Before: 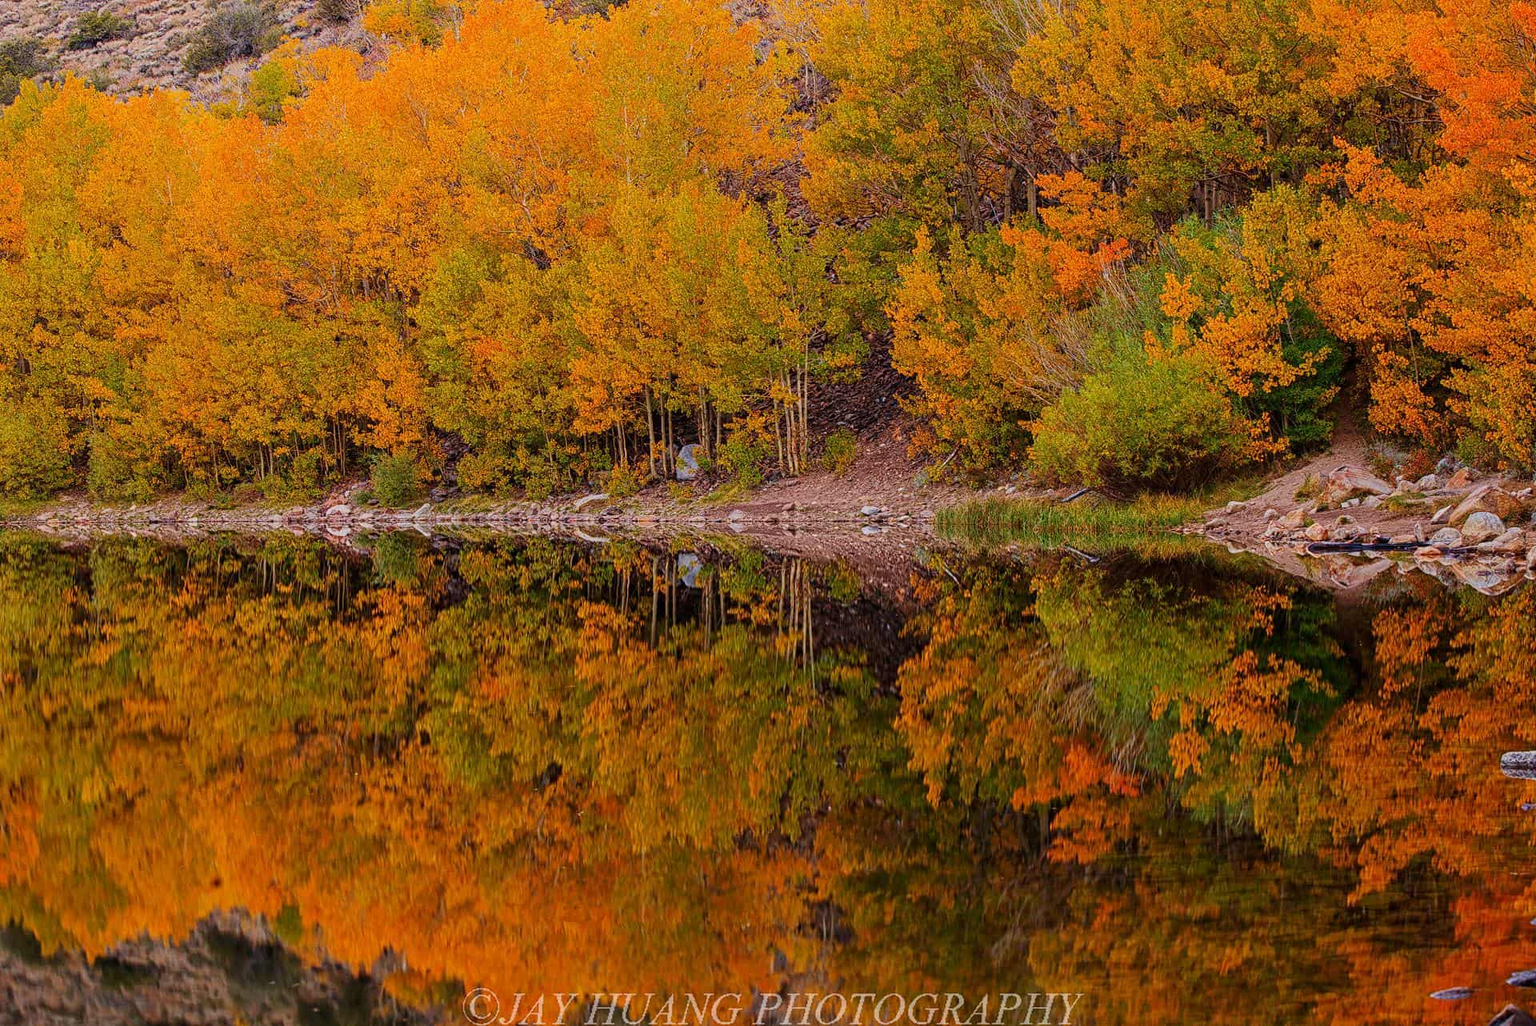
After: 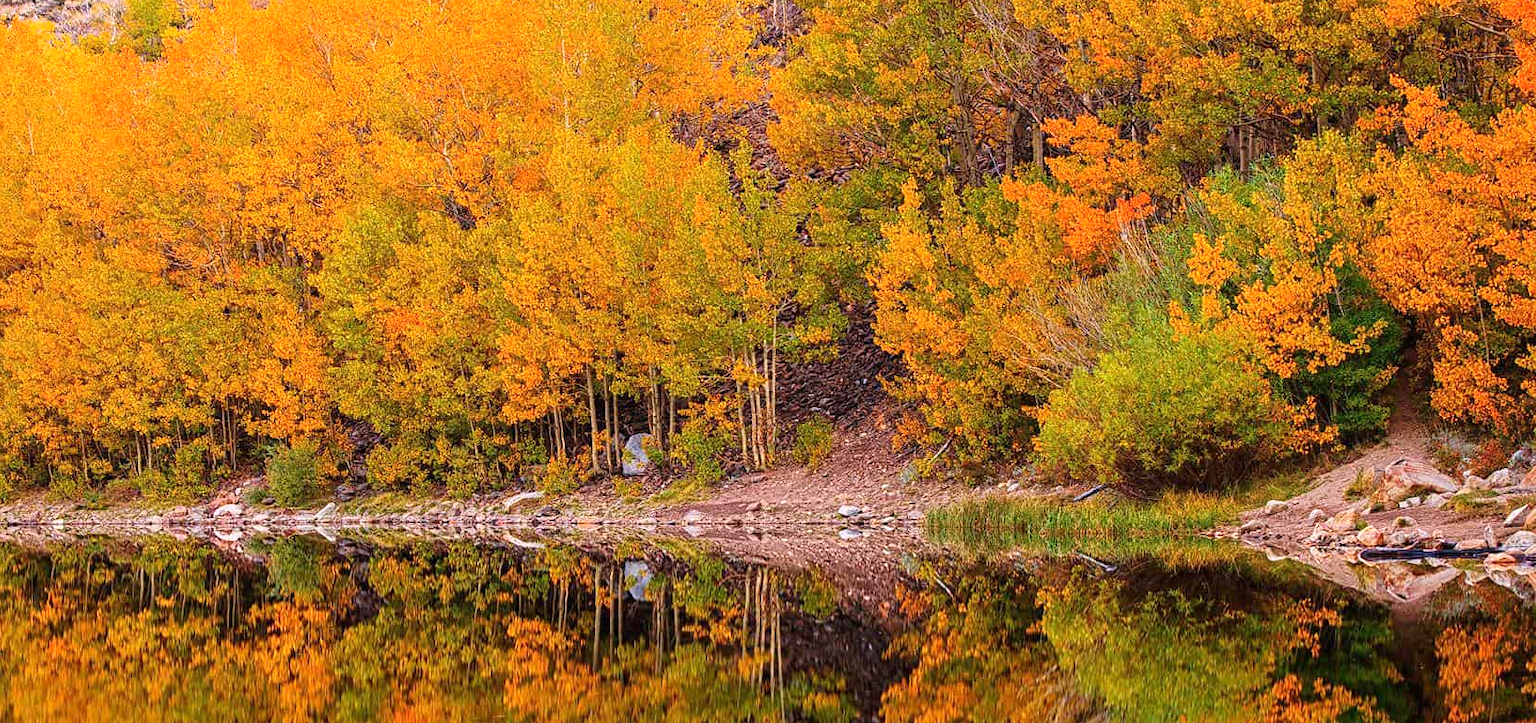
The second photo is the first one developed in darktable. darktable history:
exposure: black level correction 0, exposure 0.7 EV, compensate highlight preservation false
crop and rotate: left 9.345%, top 7.22%, right 4.982%, bottom 32.331%
